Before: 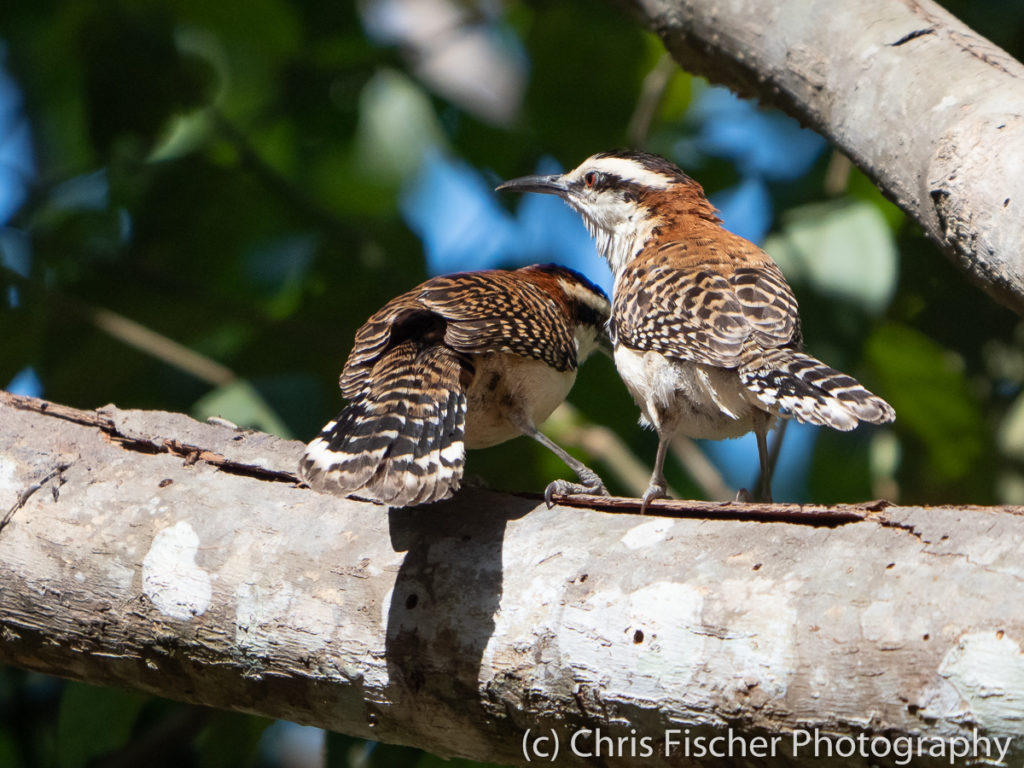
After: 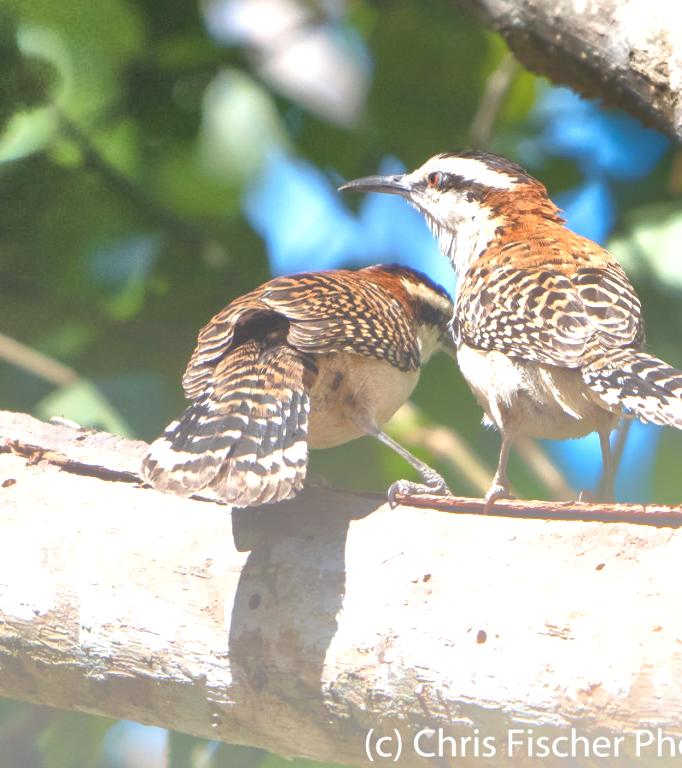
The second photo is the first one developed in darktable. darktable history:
shadows and highlights: radius 123.98, shadows 100, white point adjustment -3, highlights -100, highlights color adjustment 89.84%, soften with gaussian
exposure: black level correction 0, exposure 1.388 EV, compensate exposure bias true, compensate highlight preservation false
crop: left 15.419%, right 17.914%
bloom: size 40%
color contrast: green-magenta contrast 0.84, blue-yellow contrast 0.86
